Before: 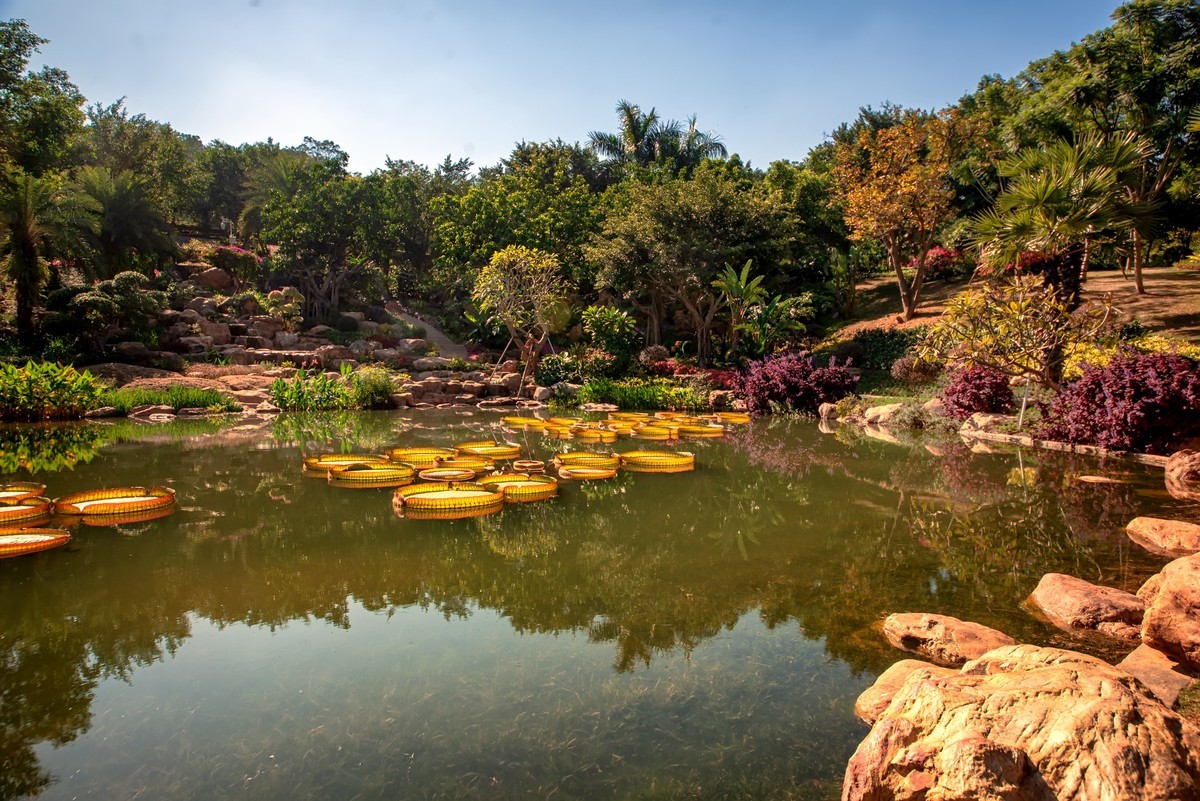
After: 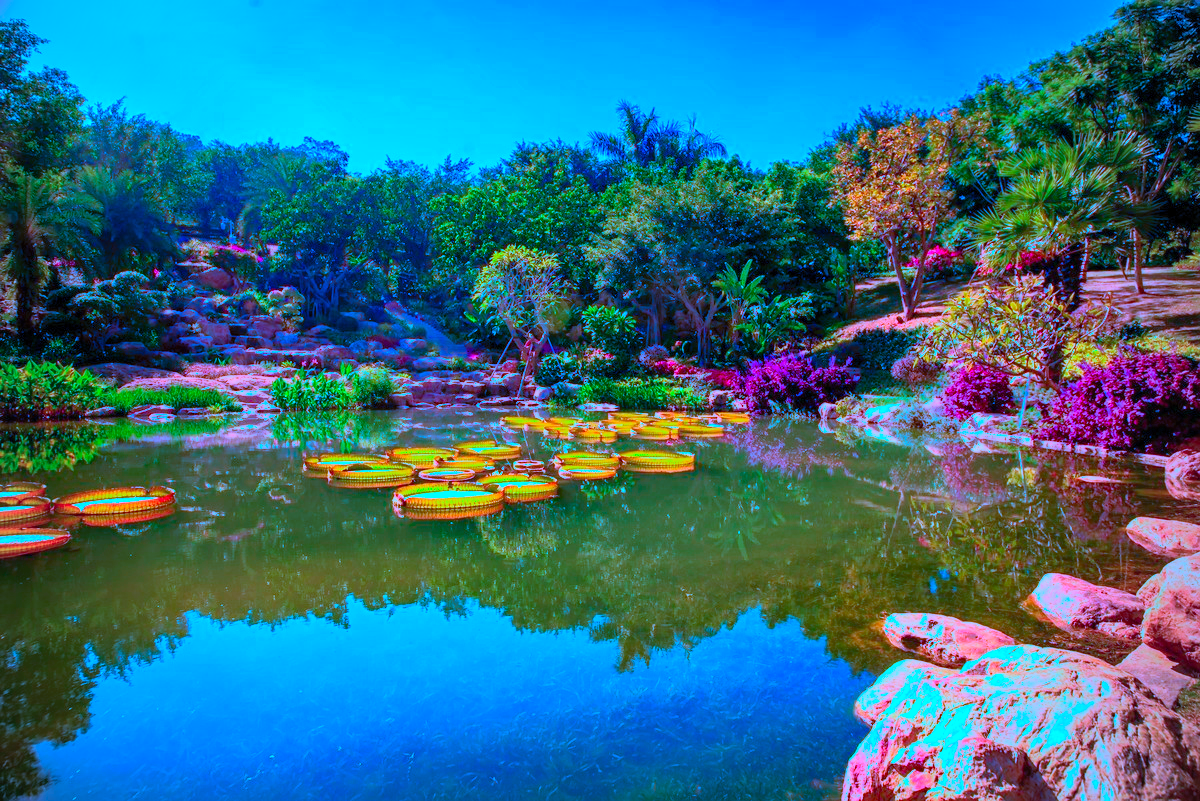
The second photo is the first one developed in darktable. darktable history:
shadows and highlights: on, module defaults
color balance rgb: perceptual saturation grading › global saturation 29.986%, global vibrance 20%
exposure: exposure -0.154 EV, compensate exposure bias true, compensate highlight preservation false
color calibration: output R [0.994, 0.059, -0.119, 0], output G [-0.036, 1.09, -0.119, 0], output B [0.078, -0.108, 0.961, 0], illuminant custom, x 0.46, y 0.429, temperature 2608.88 K
vignetting: fall-off radius 44.85%
contrast brightness saturation: contrast 0.2, brightness 0.204, saturation 0.803
